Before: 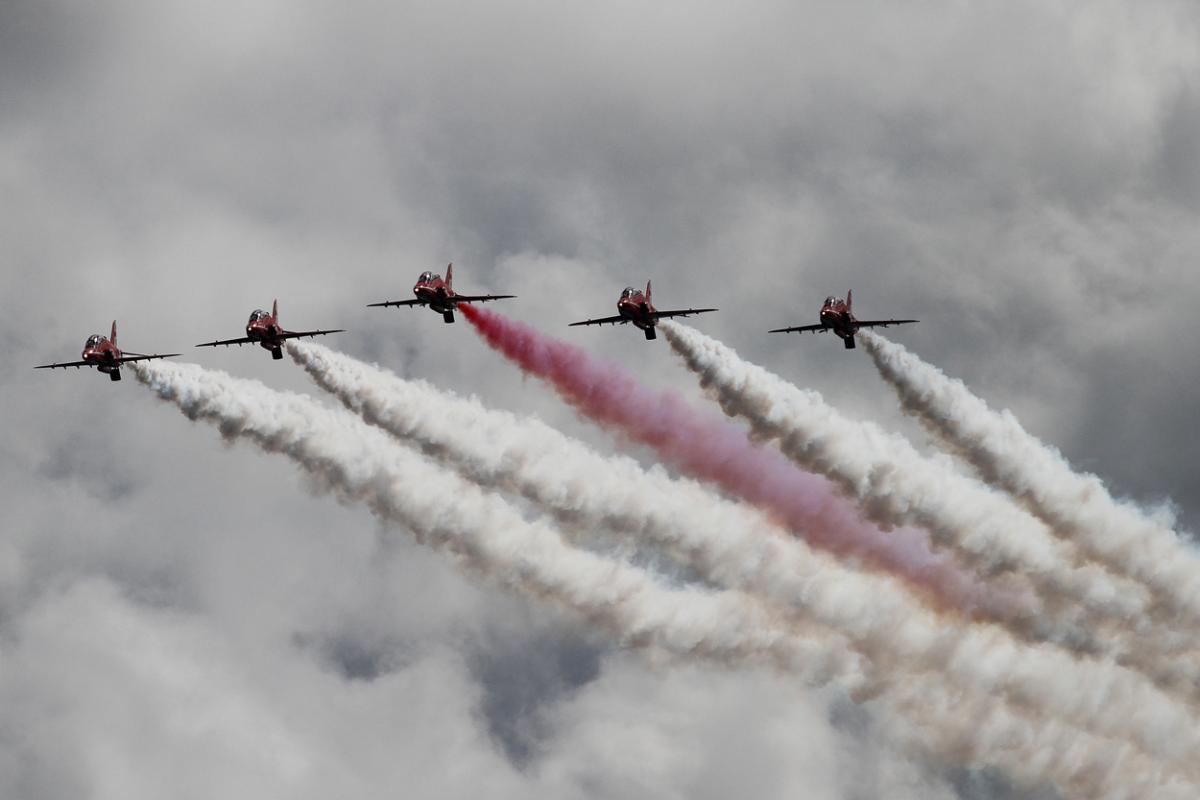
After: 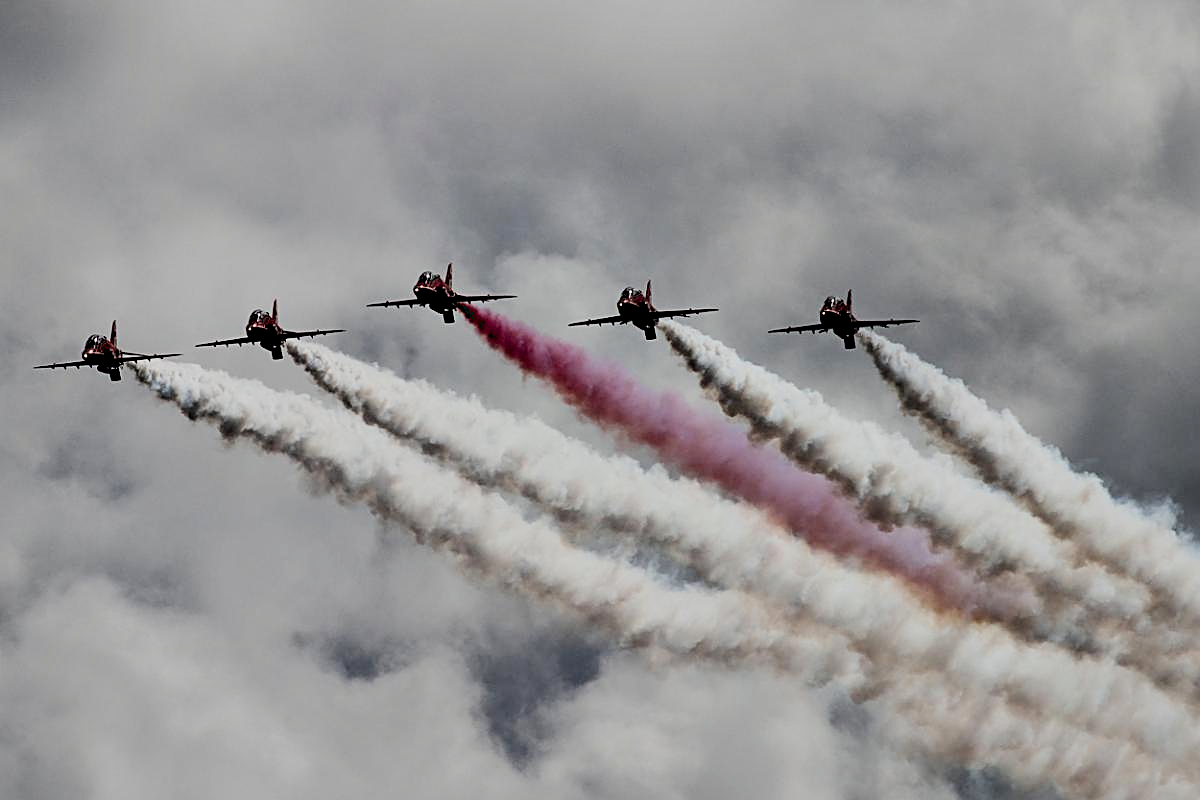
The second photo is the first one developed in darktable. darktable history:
filmic rgb: black relative exposure -7.65 EV, white relative exposure 4.56 EV, hardness 3.61, color science v6 (2022)
sharpen: amount 0.575
contrast equalizer: octaves 7, y [[0.6 ×6], [0.55 ×6], [0 ×6], [0 ×6], [0 ×6]]
